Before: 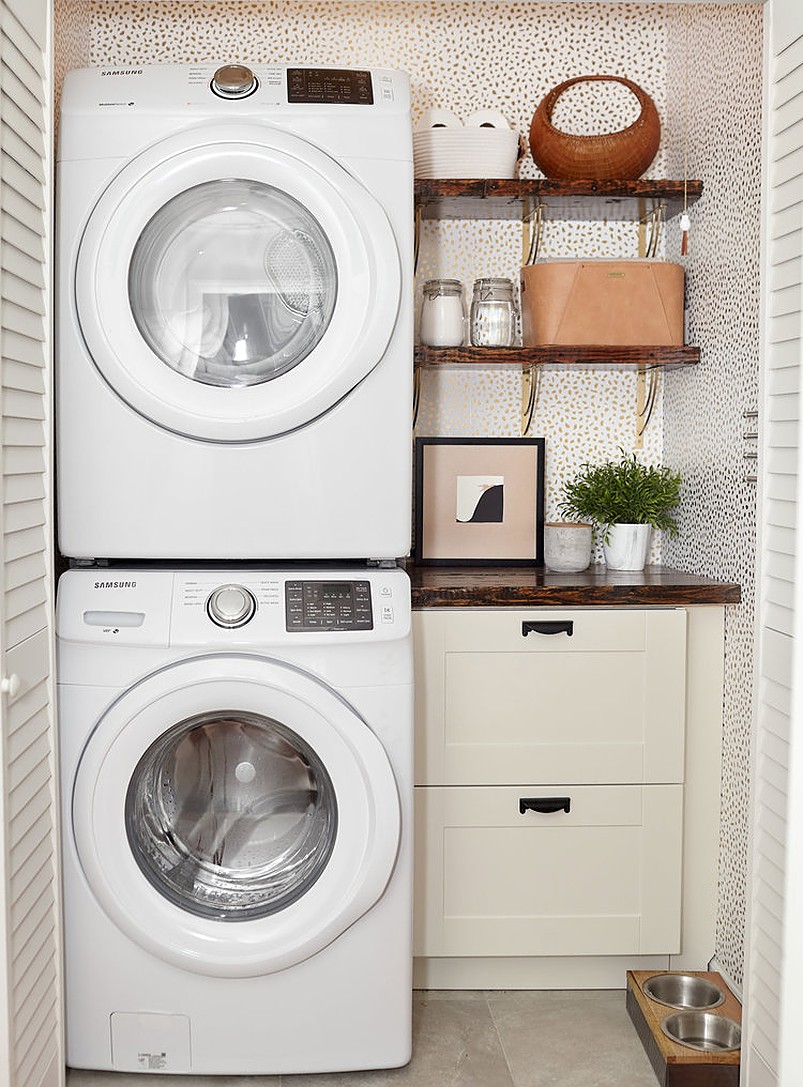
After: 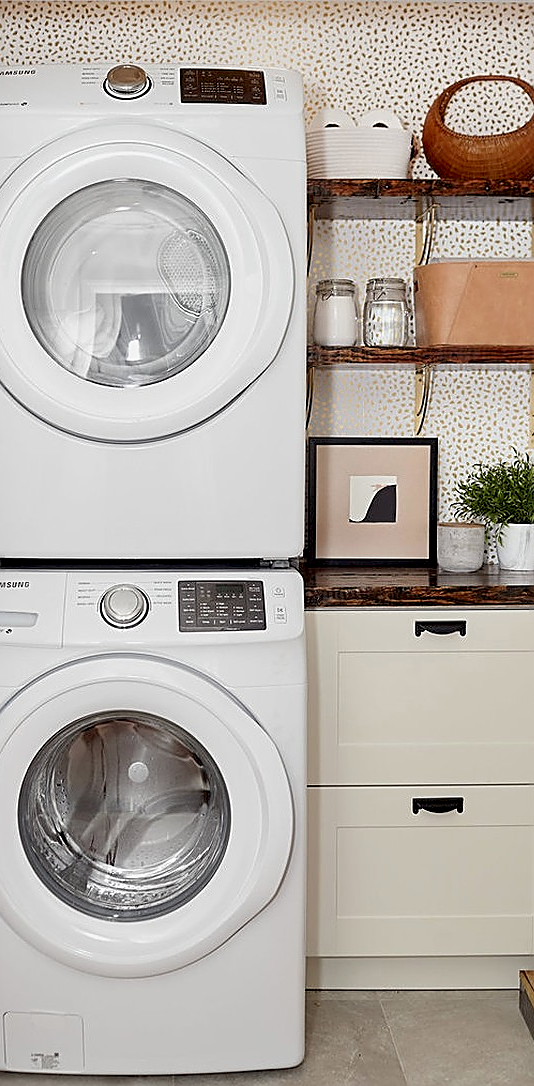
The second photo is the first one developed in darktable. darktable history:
crop and rotate: left 13.372%, right 20.019%
sharpen: on, module defaults
exposure: black level correction 0.009, exposure -0.161 EV, compensate exposure bias true, compensate highlight preservation false
